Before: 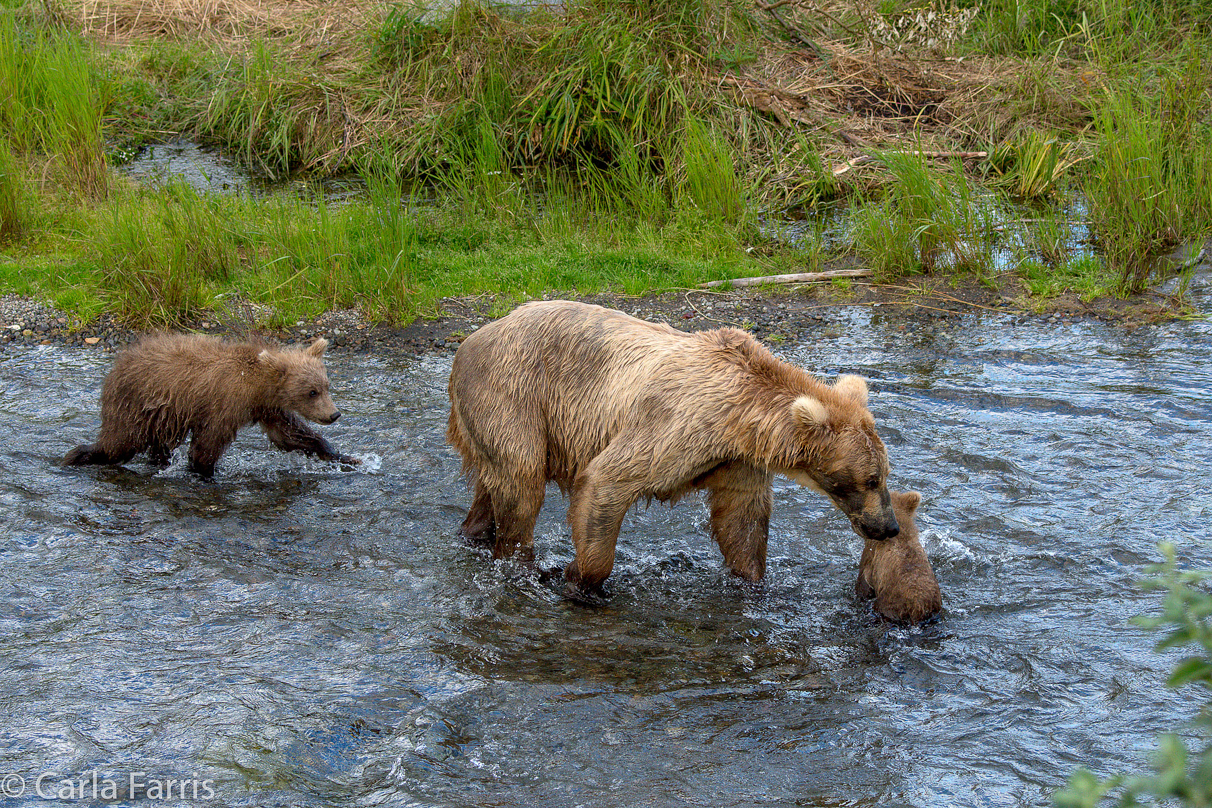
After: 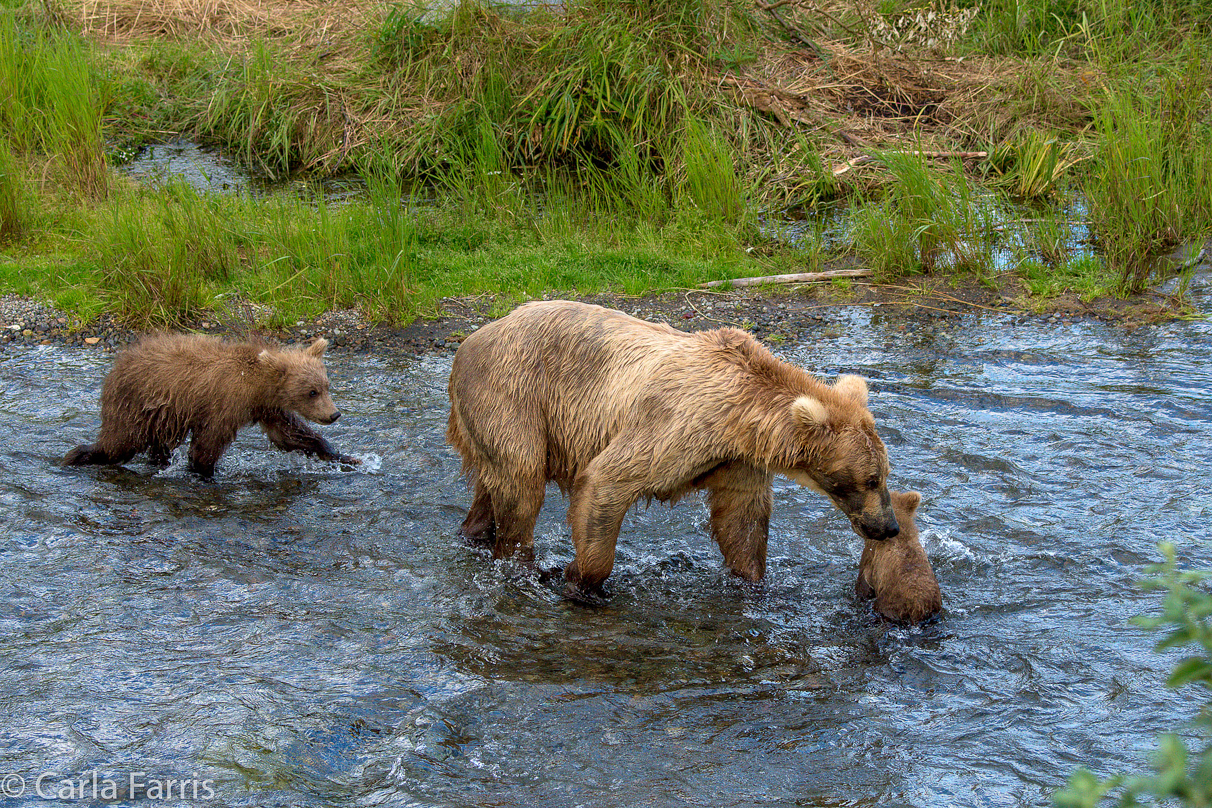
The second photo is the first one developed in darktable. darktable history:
velvia: on, module defaults
shadows and highlights: shadows 5.5, soften with gaussian
